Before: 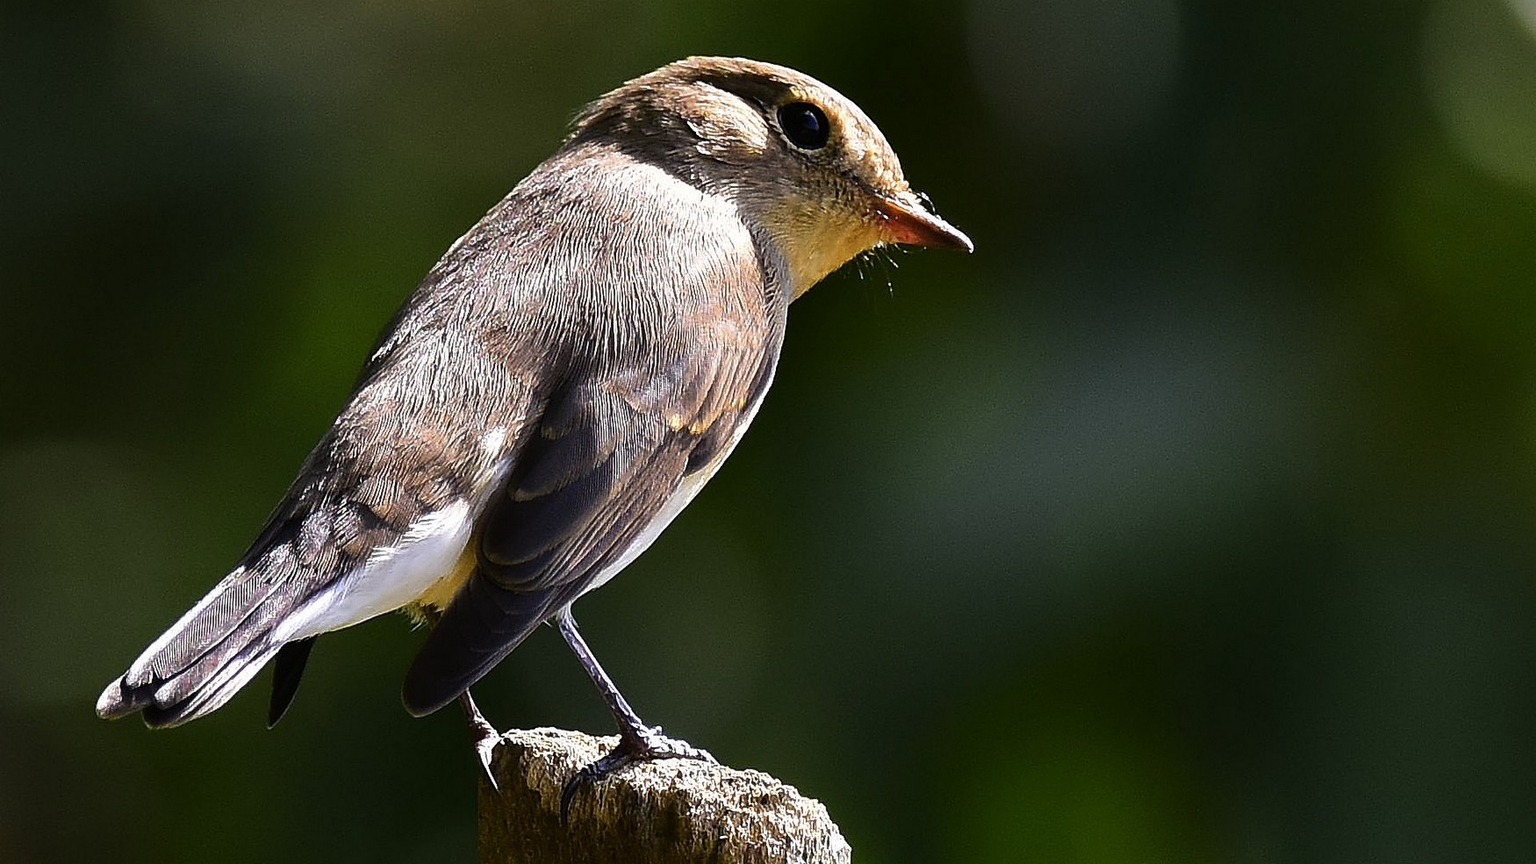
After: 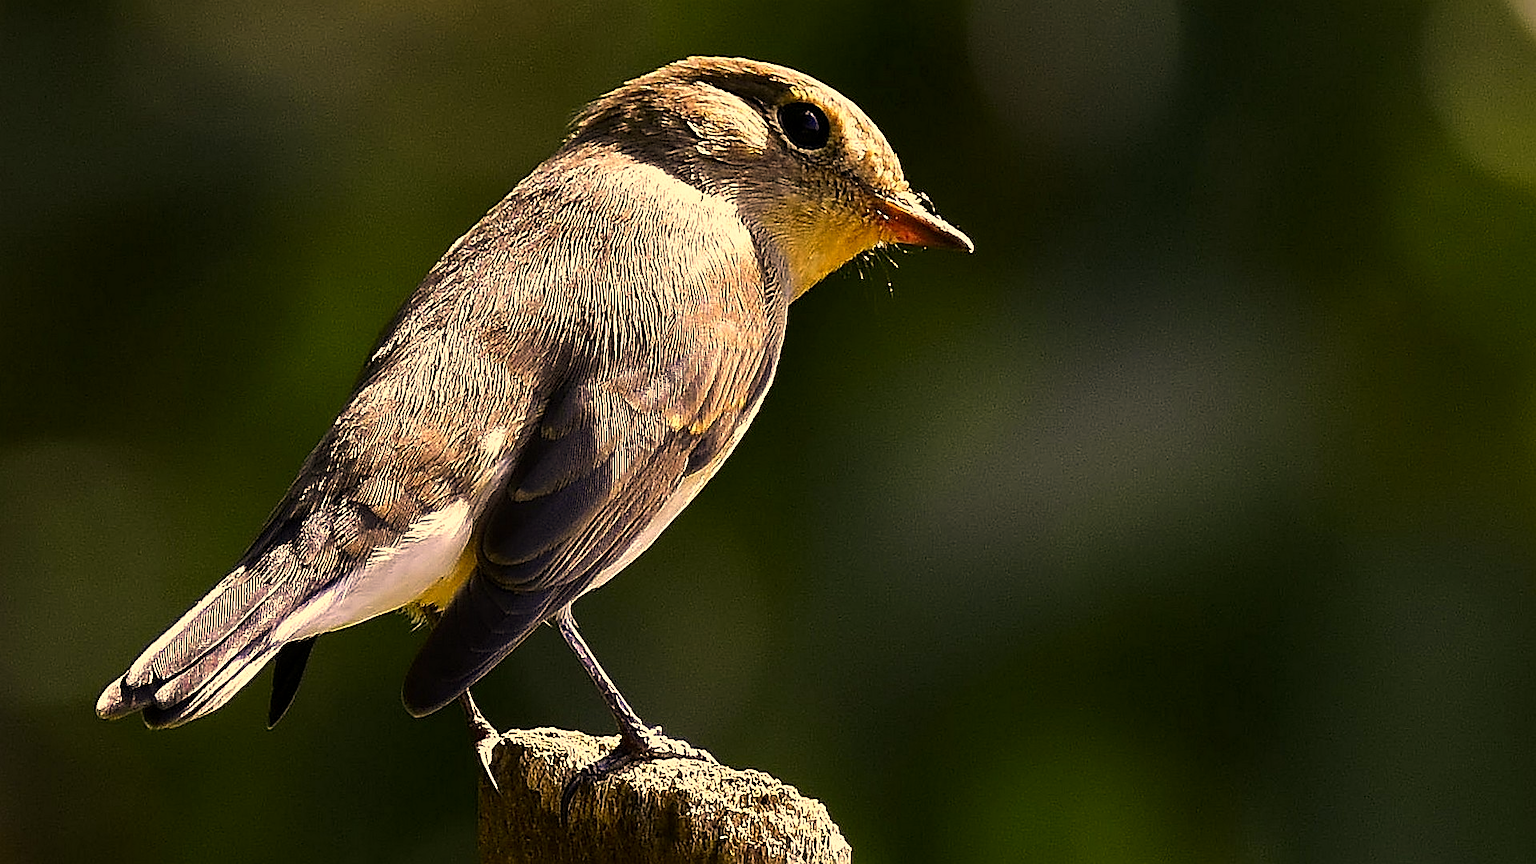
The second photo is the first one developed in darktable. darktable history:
local contrast: highlights 102%, shadows 102%, detail 119%, midtone range 0.2
color correction: highlights a* 14.97, highlights b* 32.26
sharpen: amount 0.491
